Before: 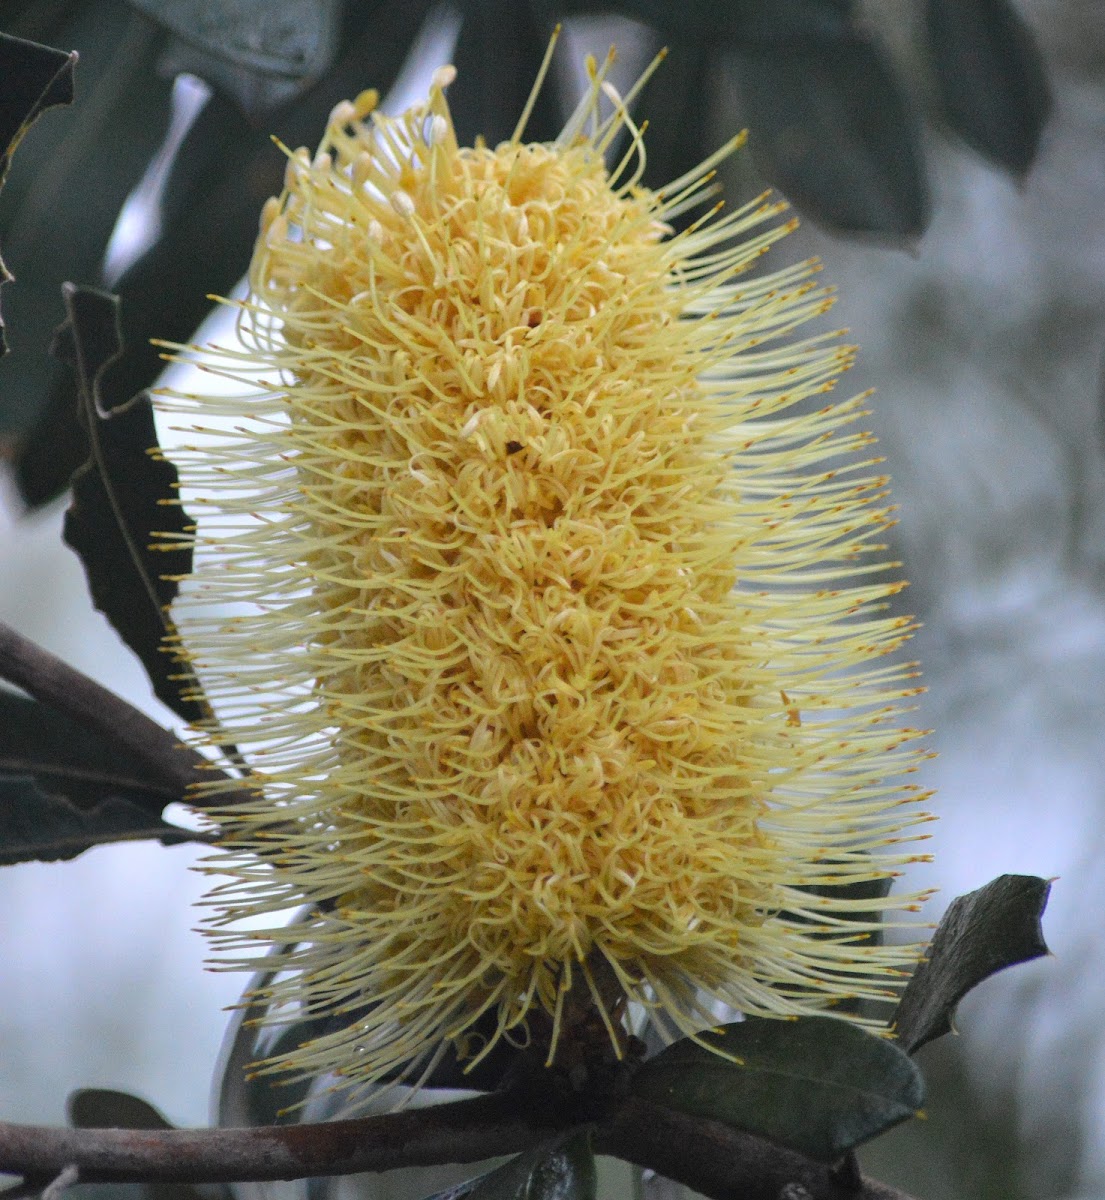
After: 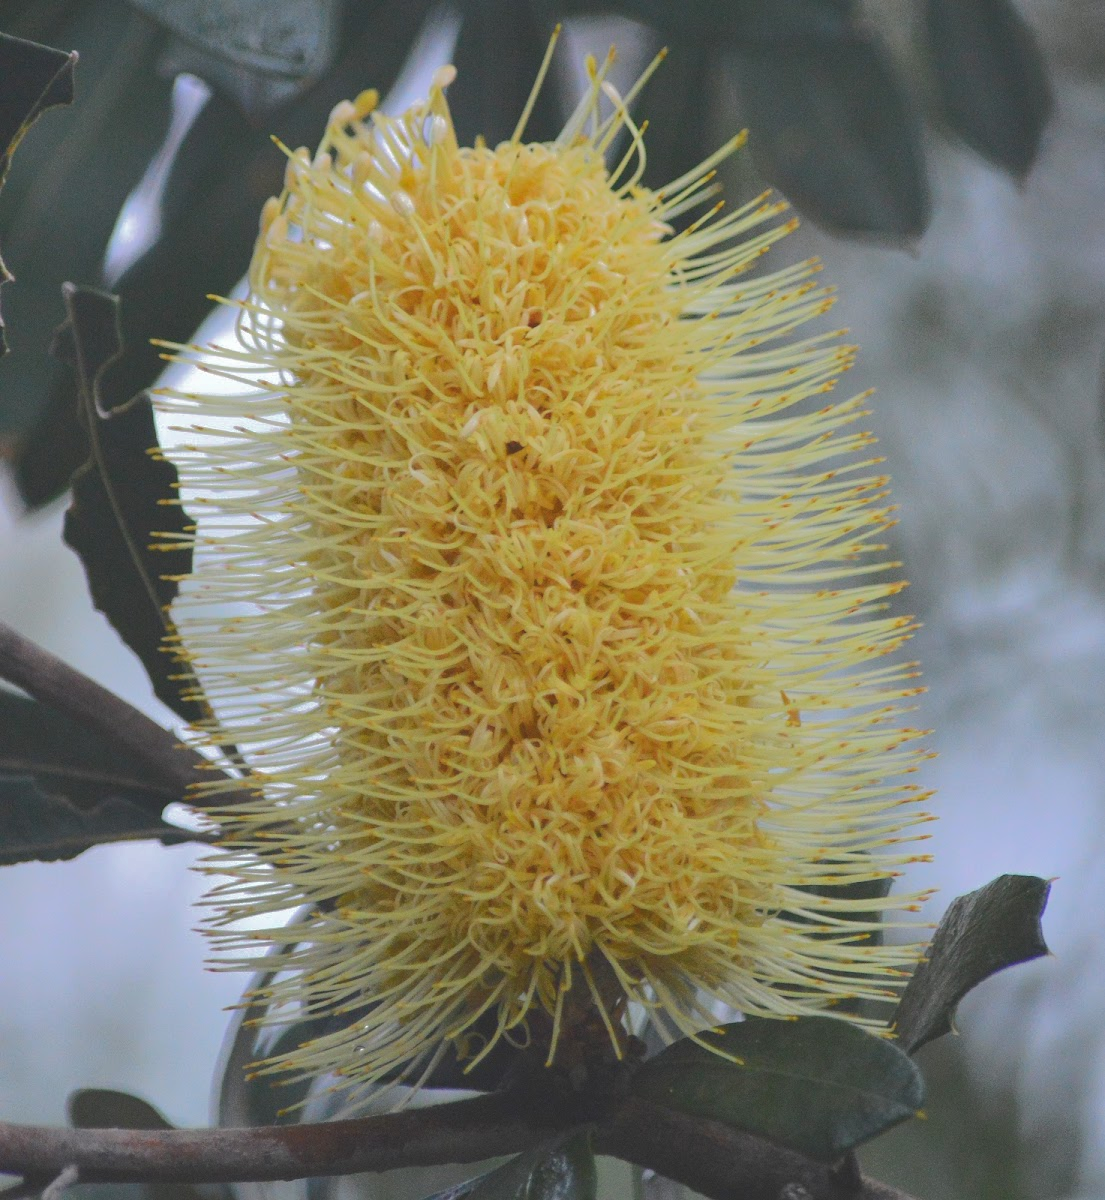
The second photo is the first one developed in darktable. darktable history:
tone curve: curves: ch0 [(0, 0) (0.003, 0.149) (0.011, 0.152) (0.025, 0.154) (0.044, 0.164) (0.069, 0.179) (0.1, 0.194) (0.136, 0.211) (0.177, 0.232) (0.224, 0.258) (0.277, 0.289) (0.335, 0.326) (0.399, 0.371) (0.468, 0.438) (0.543, 0.504) (0.623, 0.569) (0.709, 0.642) (0.801, 0.716) (0.898, 0.775) (1, 1)], color space Lab, independent channels, preserve colors none
contrast brightness saturation: brightness 0.115
